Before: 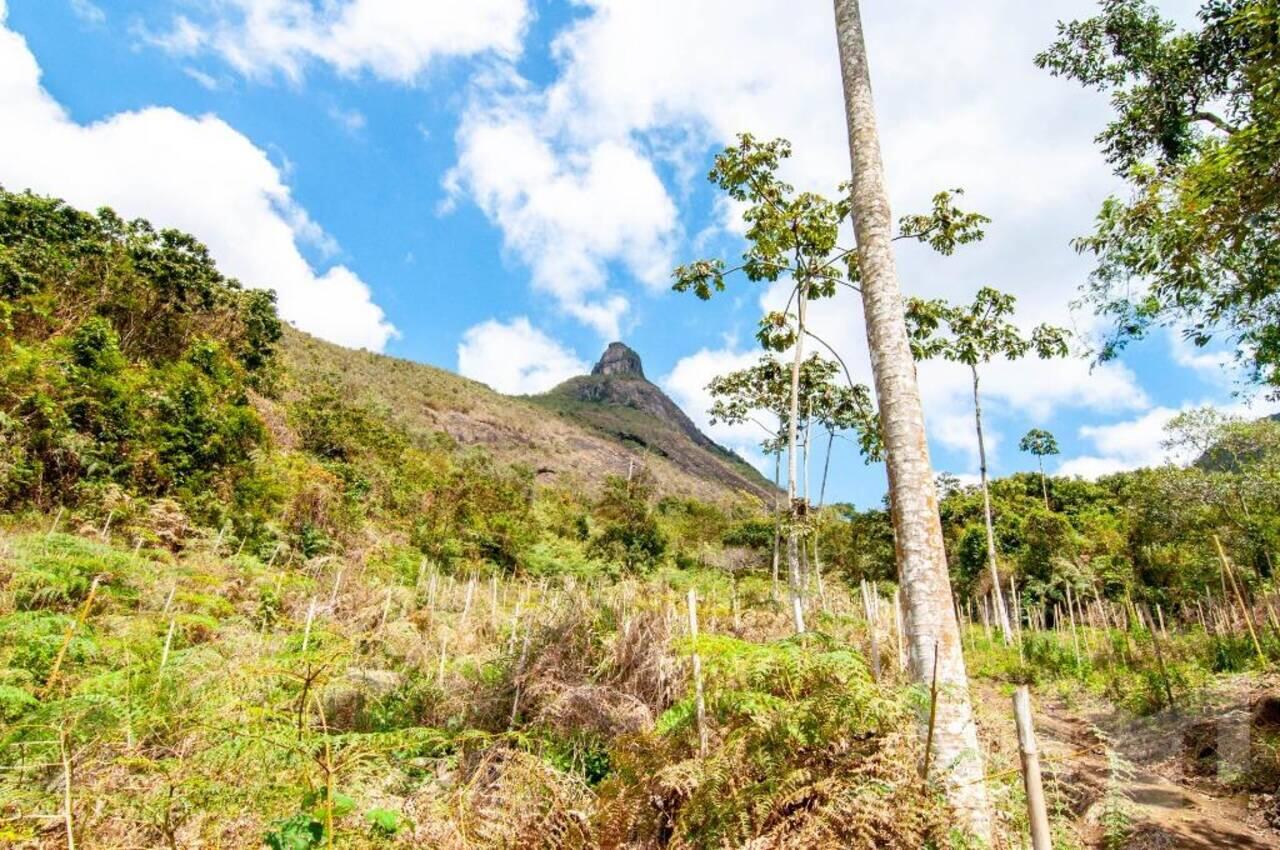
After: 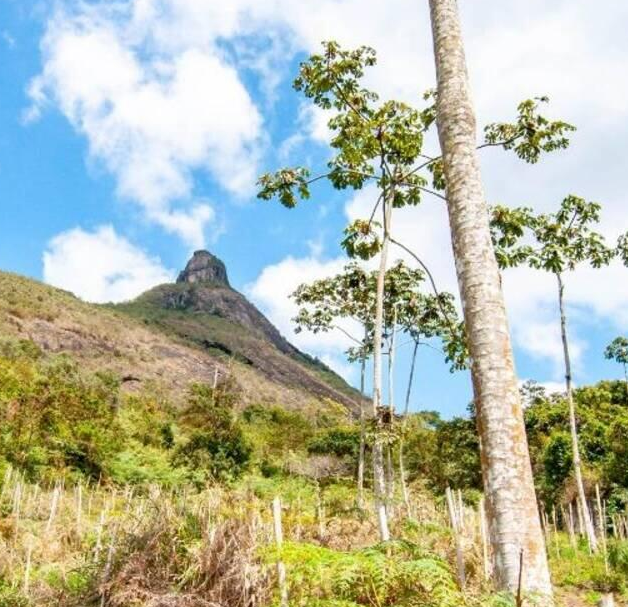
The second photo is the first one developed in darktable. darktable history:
crop: left 32.473%, top 10.93%, right 18.441%, bottom 17.594%
shadows and highlights: shadows 31.14, highlights 0.858, soften with gaussian
